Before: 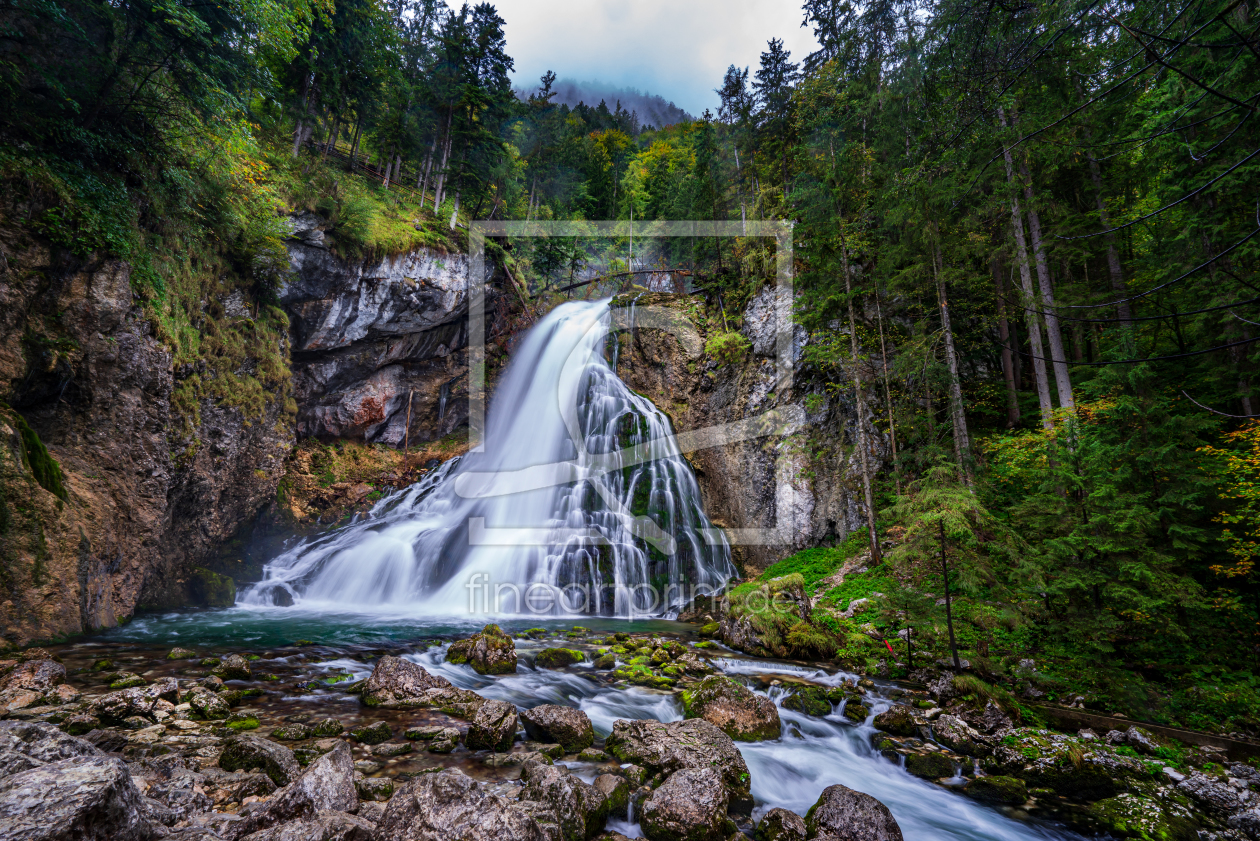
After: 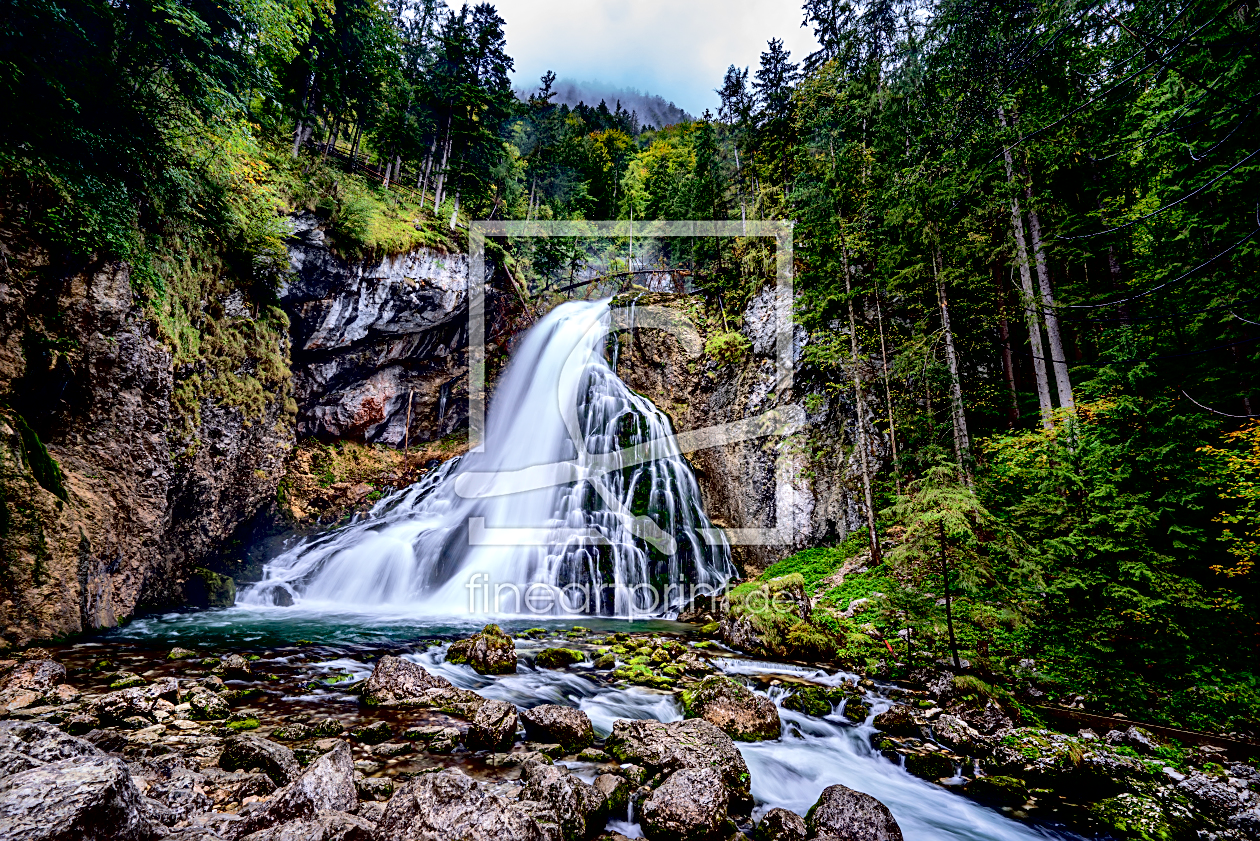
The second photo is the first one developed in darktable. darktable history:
tone curve: curves: ch0 [(0, 0) (0.003, 0.004) (0.011, 0.015) (0.025, 0.033) (0.044, 0.059) (0.069, 0.092) (0.1, 0.132) (0.136, 0.18) (0.177, 0.235) (0.224, 0.297) (0.277, 0.366) (0.335, 0.44) (0.399, 0.52) (0.468, 0.594) (0.543, 0.661) (0.623, 0.727) (0.709, 0.79) (0.801, 0.86) (0.898, 0.928) (1, 1)], color space Lab, independent channels, preserve colors none
local contrast: mode bilateral grid, contrast 25, coarseness 60, detail 152%, midtone range 0.2
exposure: black level correction 0.016, exposure -0.008 EV, compensate exposure bias true, compensate highlight preservation false
sharpen: on, module defaults
